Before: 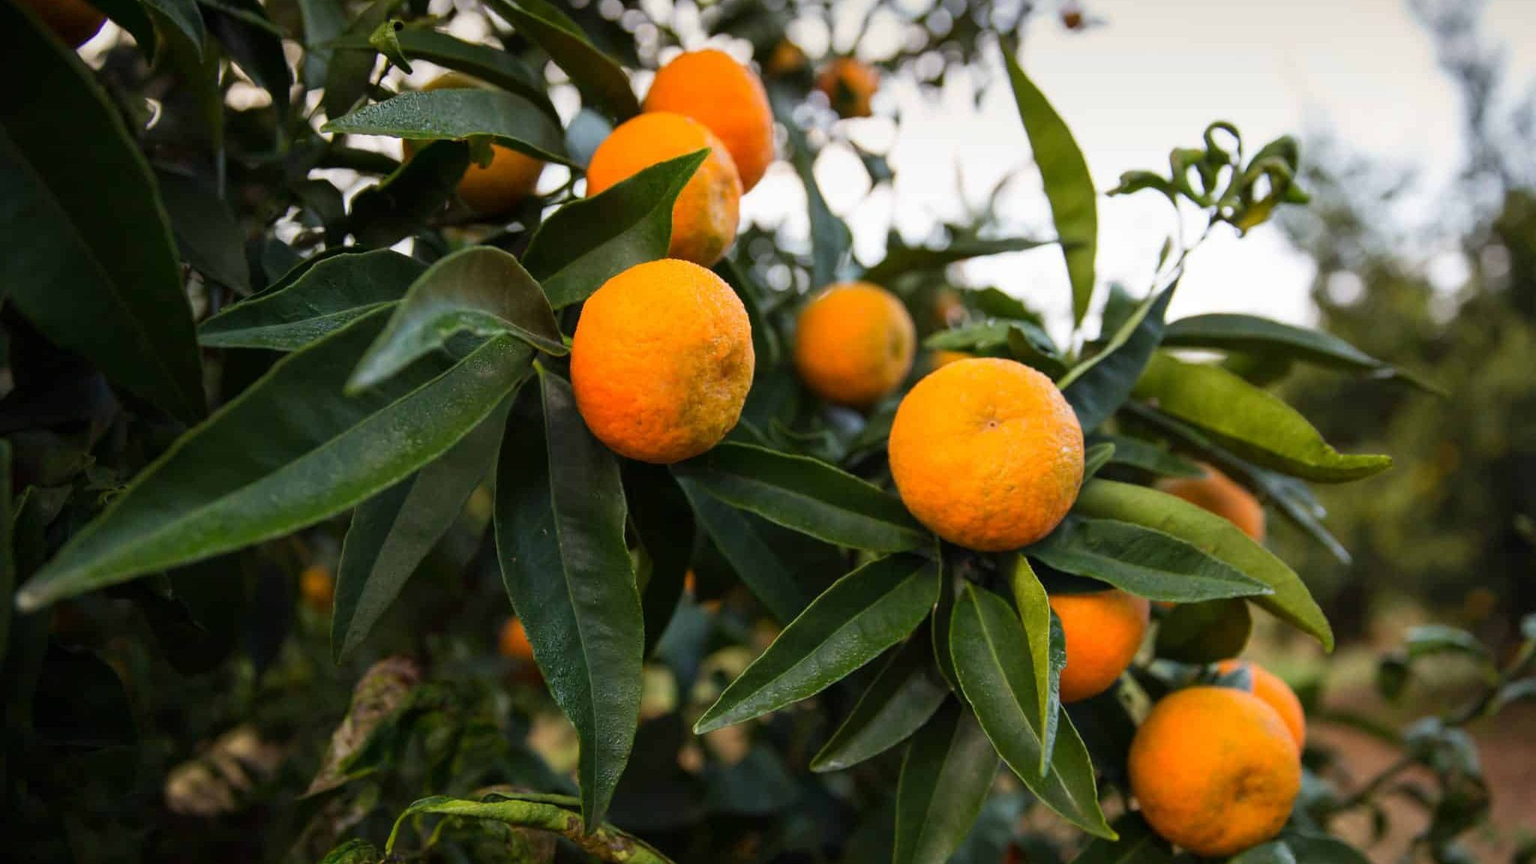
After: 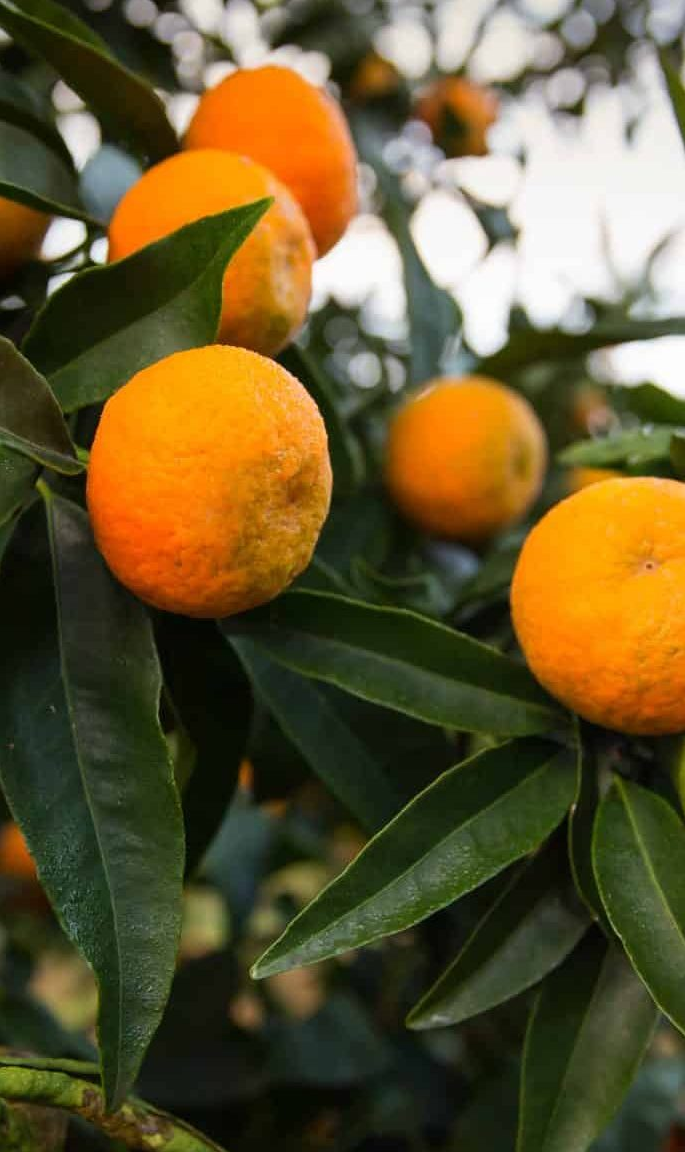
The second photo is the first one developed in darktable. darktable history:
crop: left 32.95%, right 33.585%
